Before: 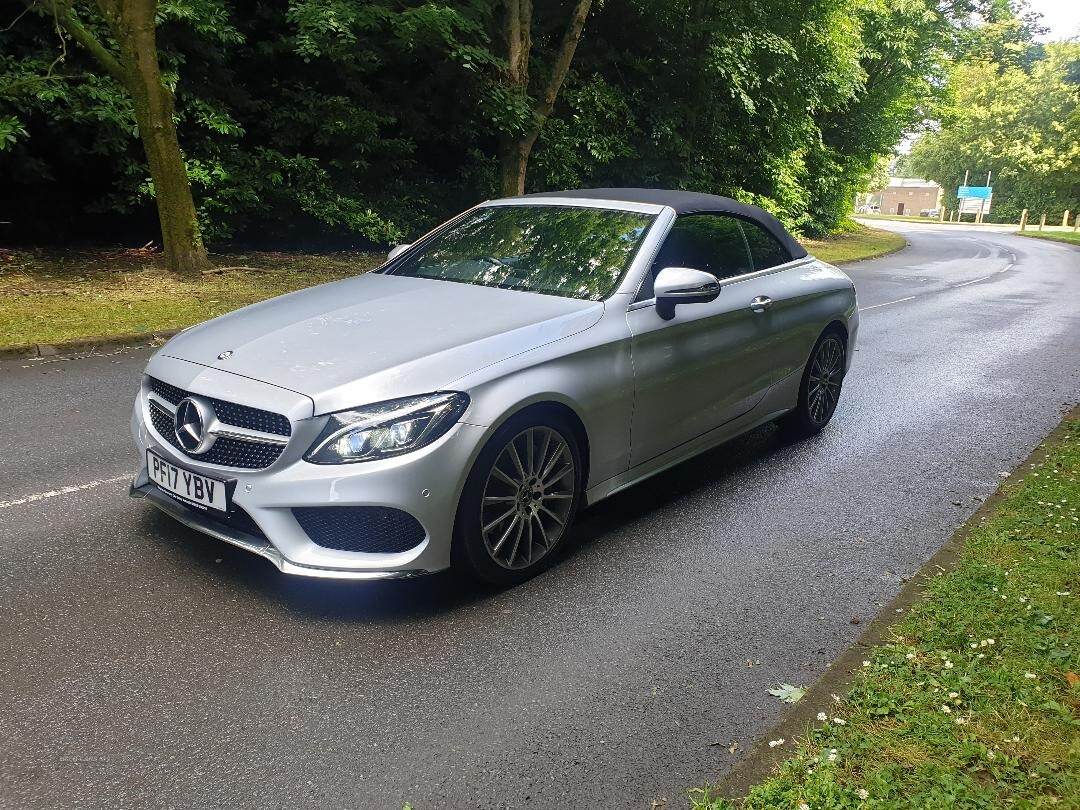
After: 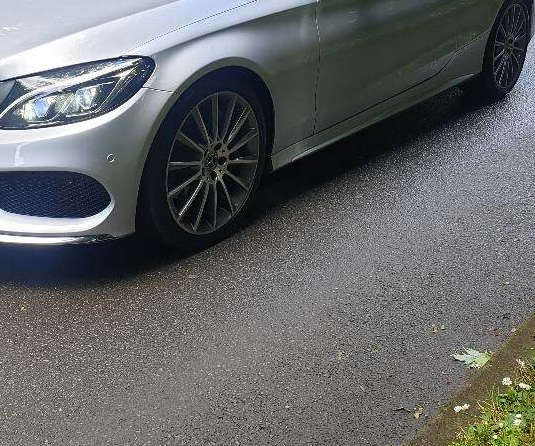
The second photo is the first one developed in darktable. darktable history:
contrast brightness saturation: saturation 0.104
crop: left 29.242%, top 41.396%, right 21.18%, bottom 3.472%
